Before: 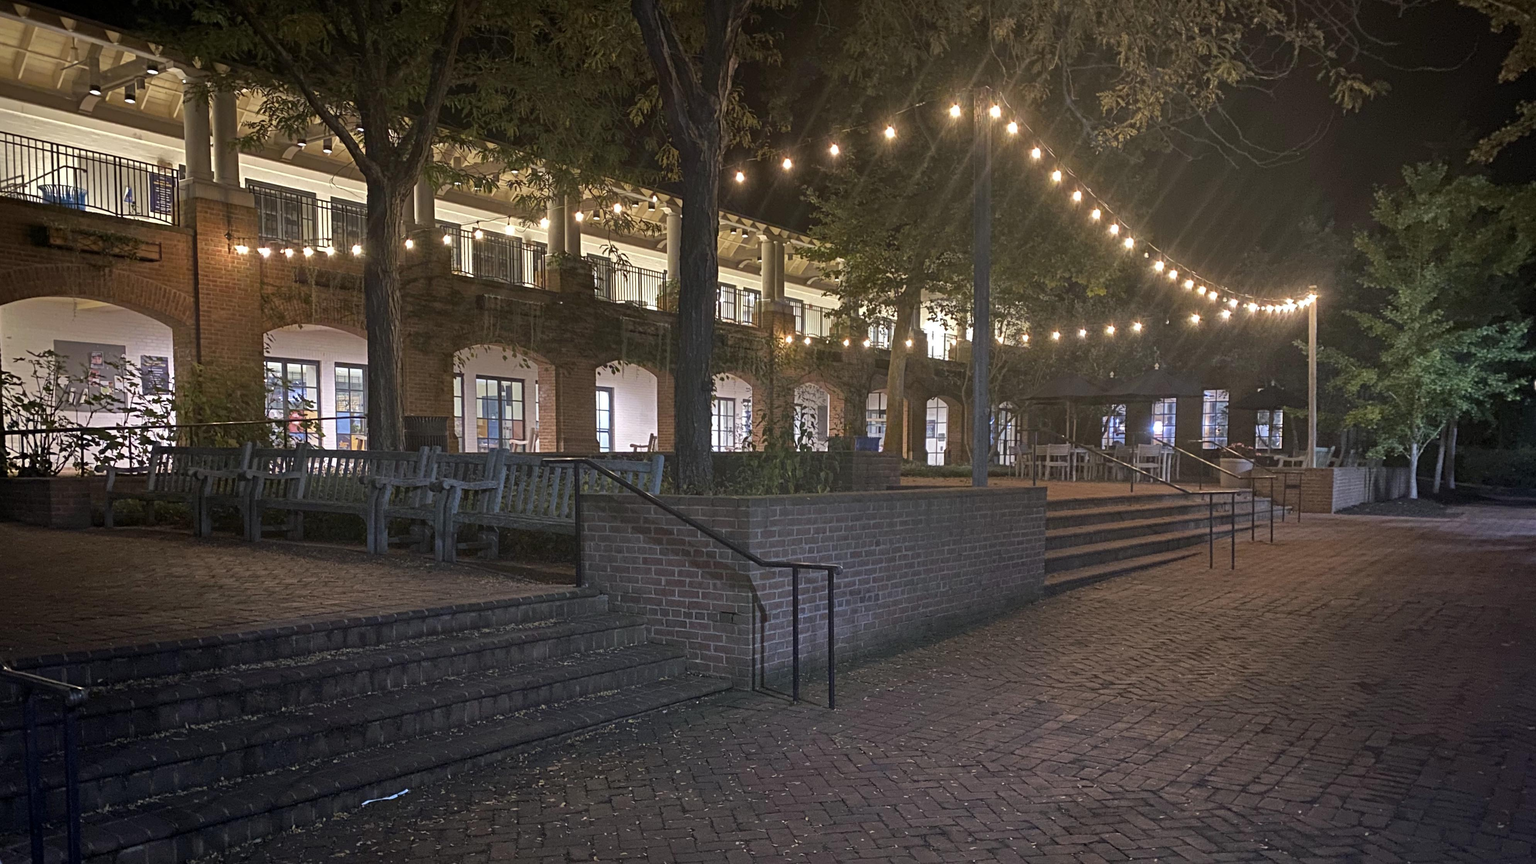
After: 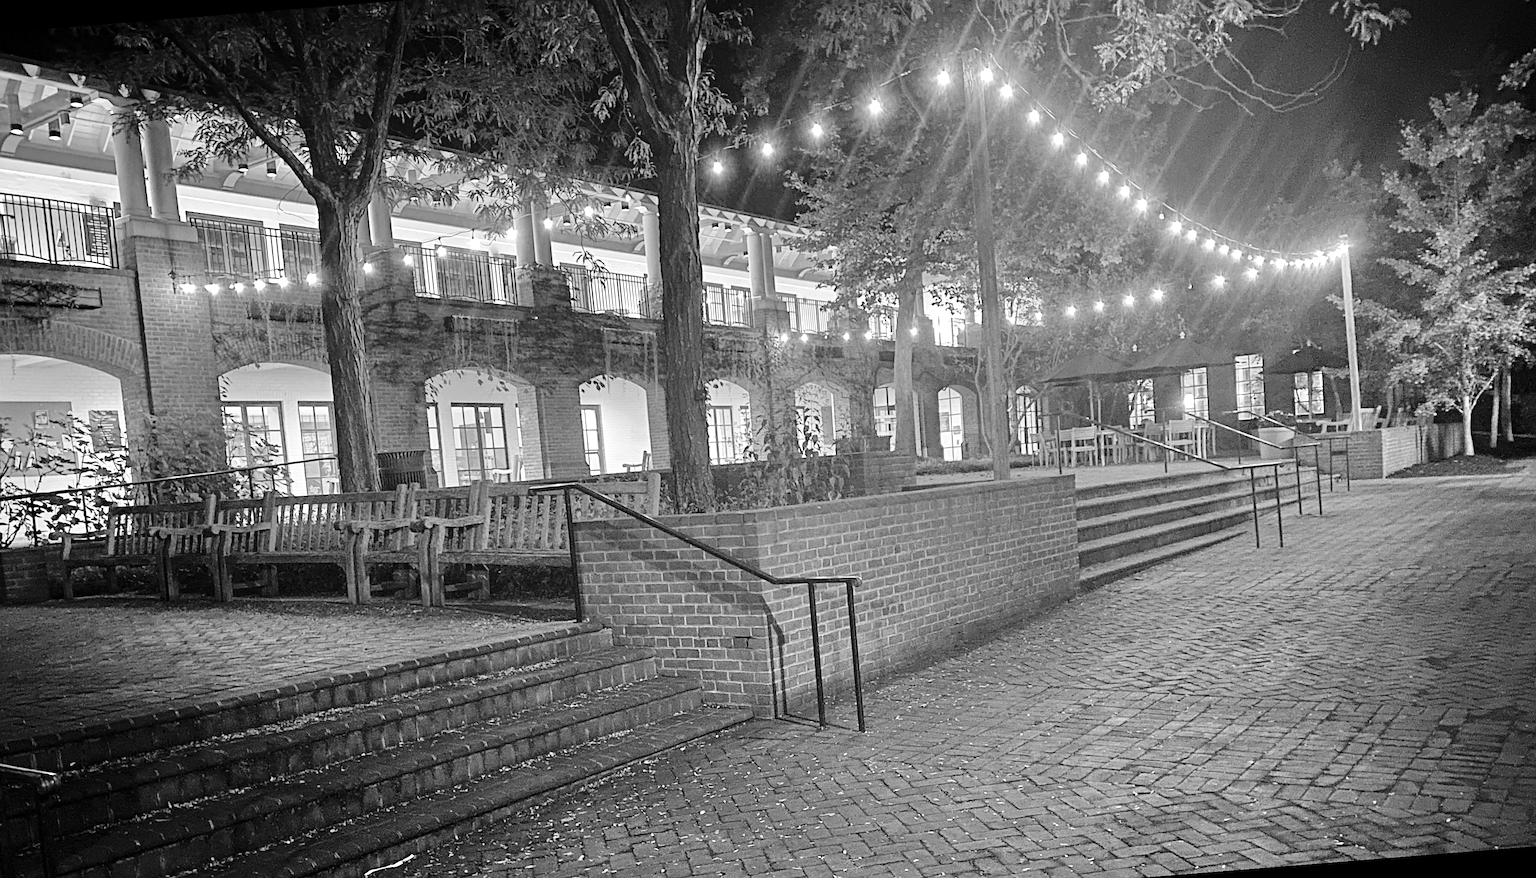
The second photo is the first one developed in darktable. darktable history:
sharpen: on, module defaults
color balance rgb: perceptual saturation grading › global saturation 30%, global vibrance 20%
monochrome: on, module defaults
base curve: curves: ch0 [(0, 0) (0.036, 0.025) (0.121, 0.166) (0.206, 0.329) (0.605, 0.79) (1, 1)], preserve colors none
tone equalizer: -7 EV 0.15 EV, -6 EV 0.6 EV, -5 EV 1.15 EV, -4 EV 1.33 EV, -3 EV 1.15 EV, -2 EV 0.6 EV, -1 EV 0.15 EV, mask exposure compensation -0.5 EV
rotate and perspective: rotation -4.57°, crop left 0.054, crop right 0.944, crop top 0.087, crop bottom 0.914
